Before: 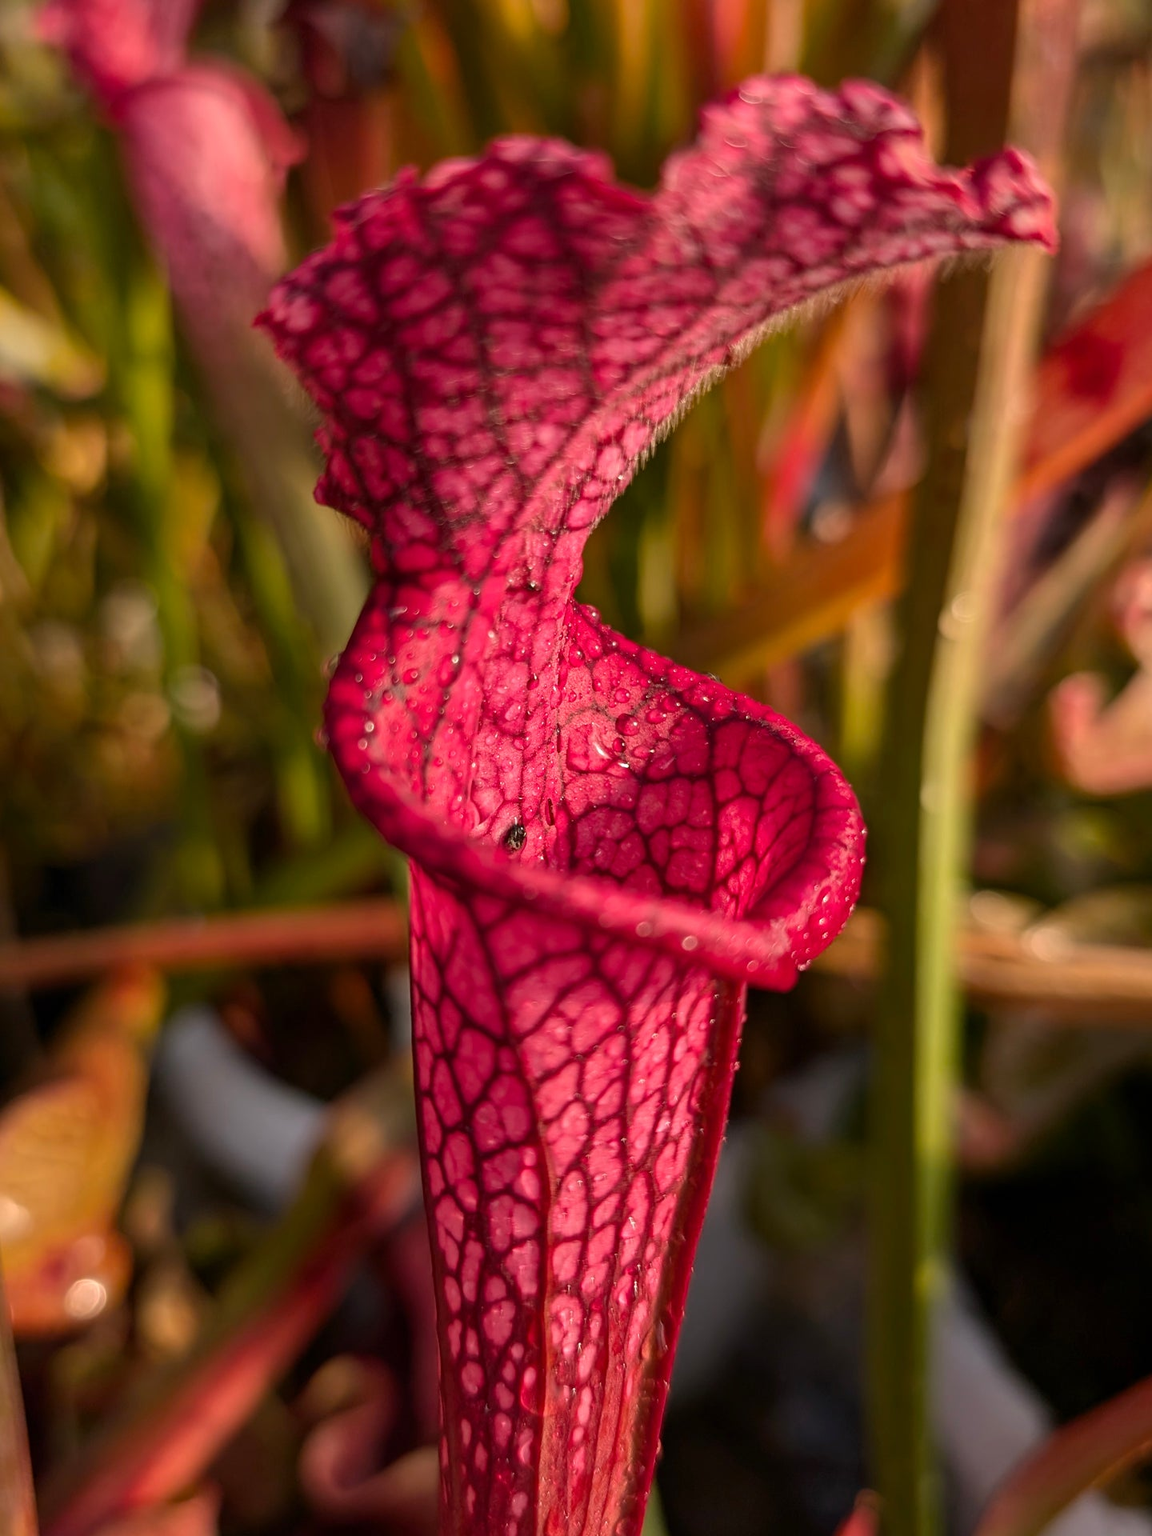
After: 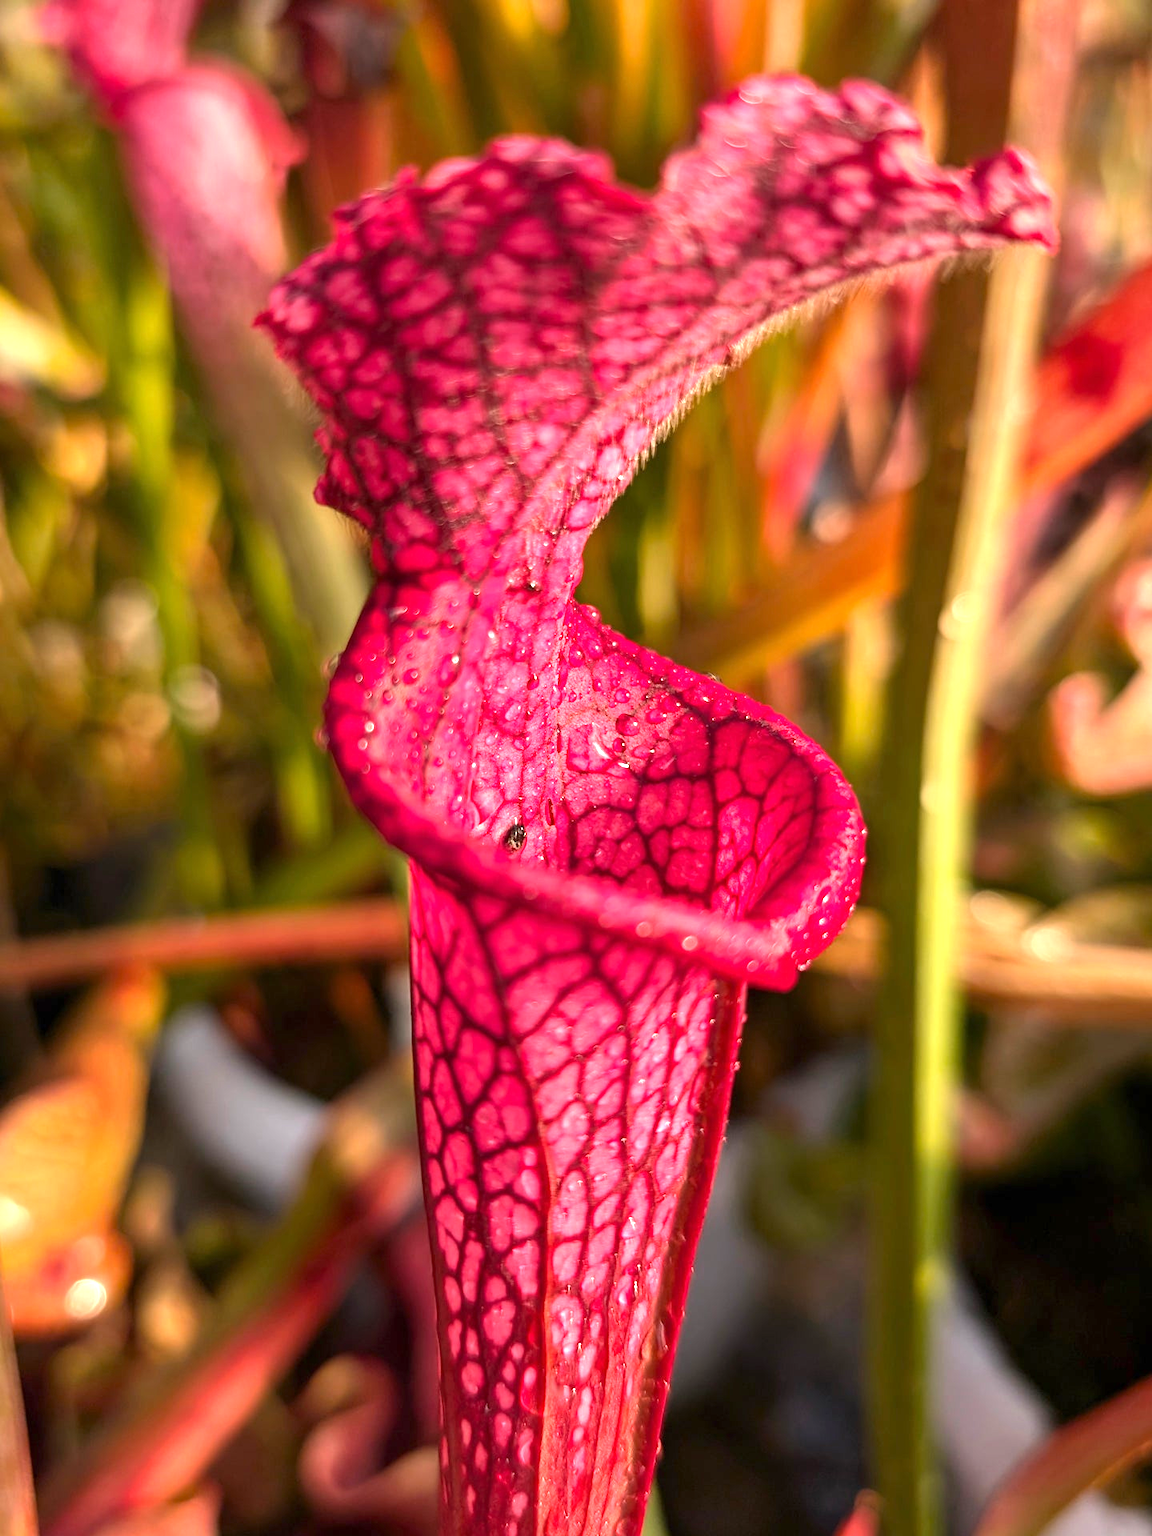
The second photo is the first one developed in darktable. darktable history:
exposure: exposure 1.246 EV, compensate exposure bias true, compensate highlight preservation false
